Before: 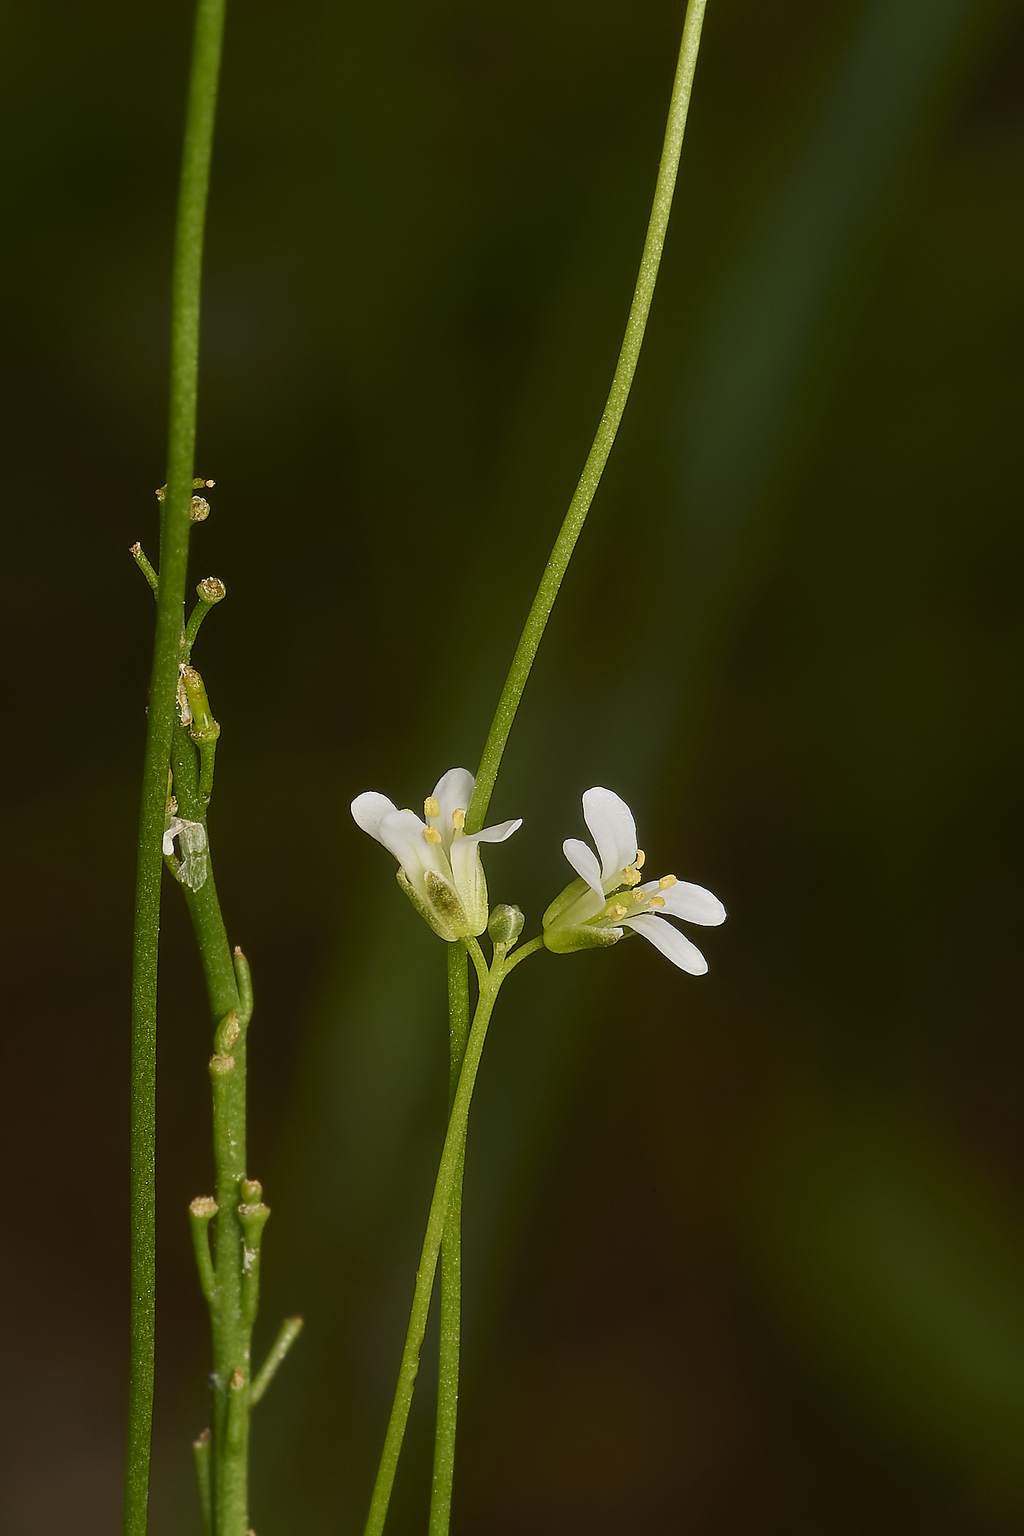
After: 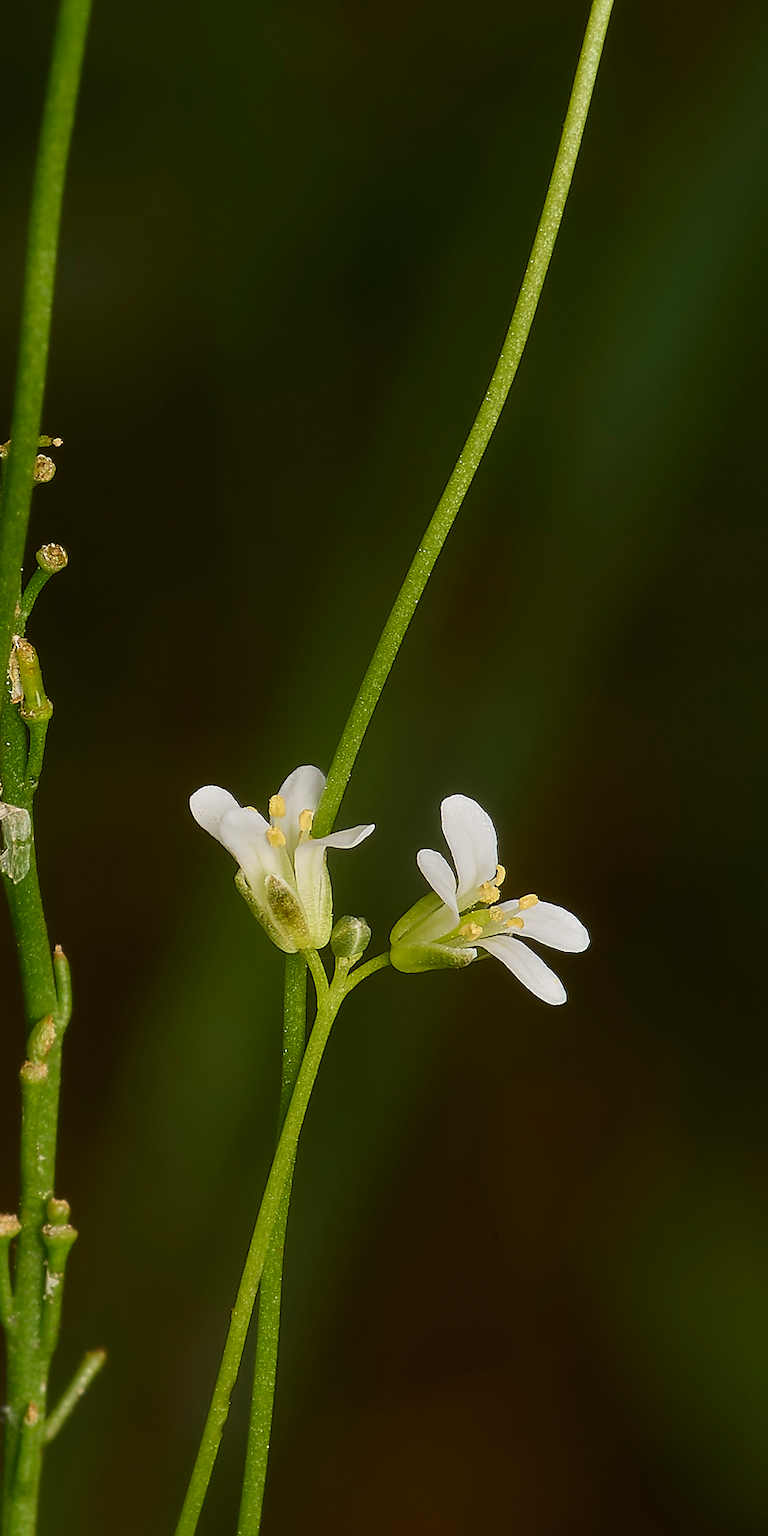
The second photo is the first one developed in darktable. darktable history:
white balance: red 1, blue 1
crop and rotate: angle -3.27°, left 14.277%, top 0.028%, right 10.766%, bottom 0.028%
